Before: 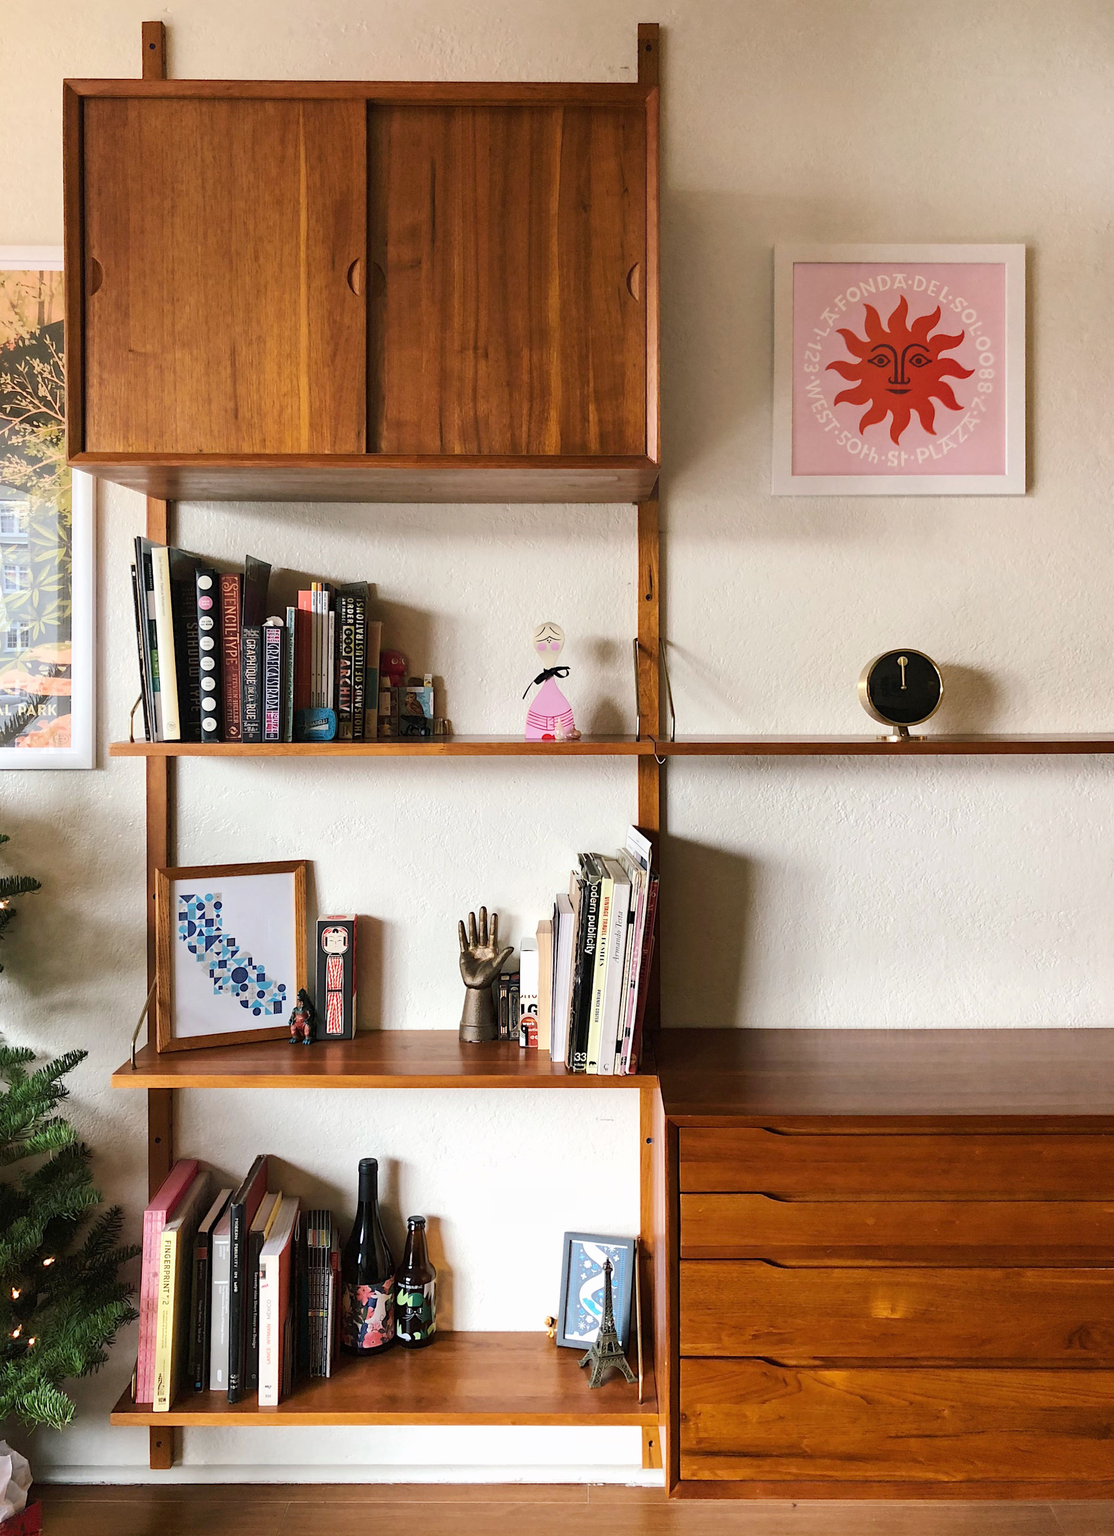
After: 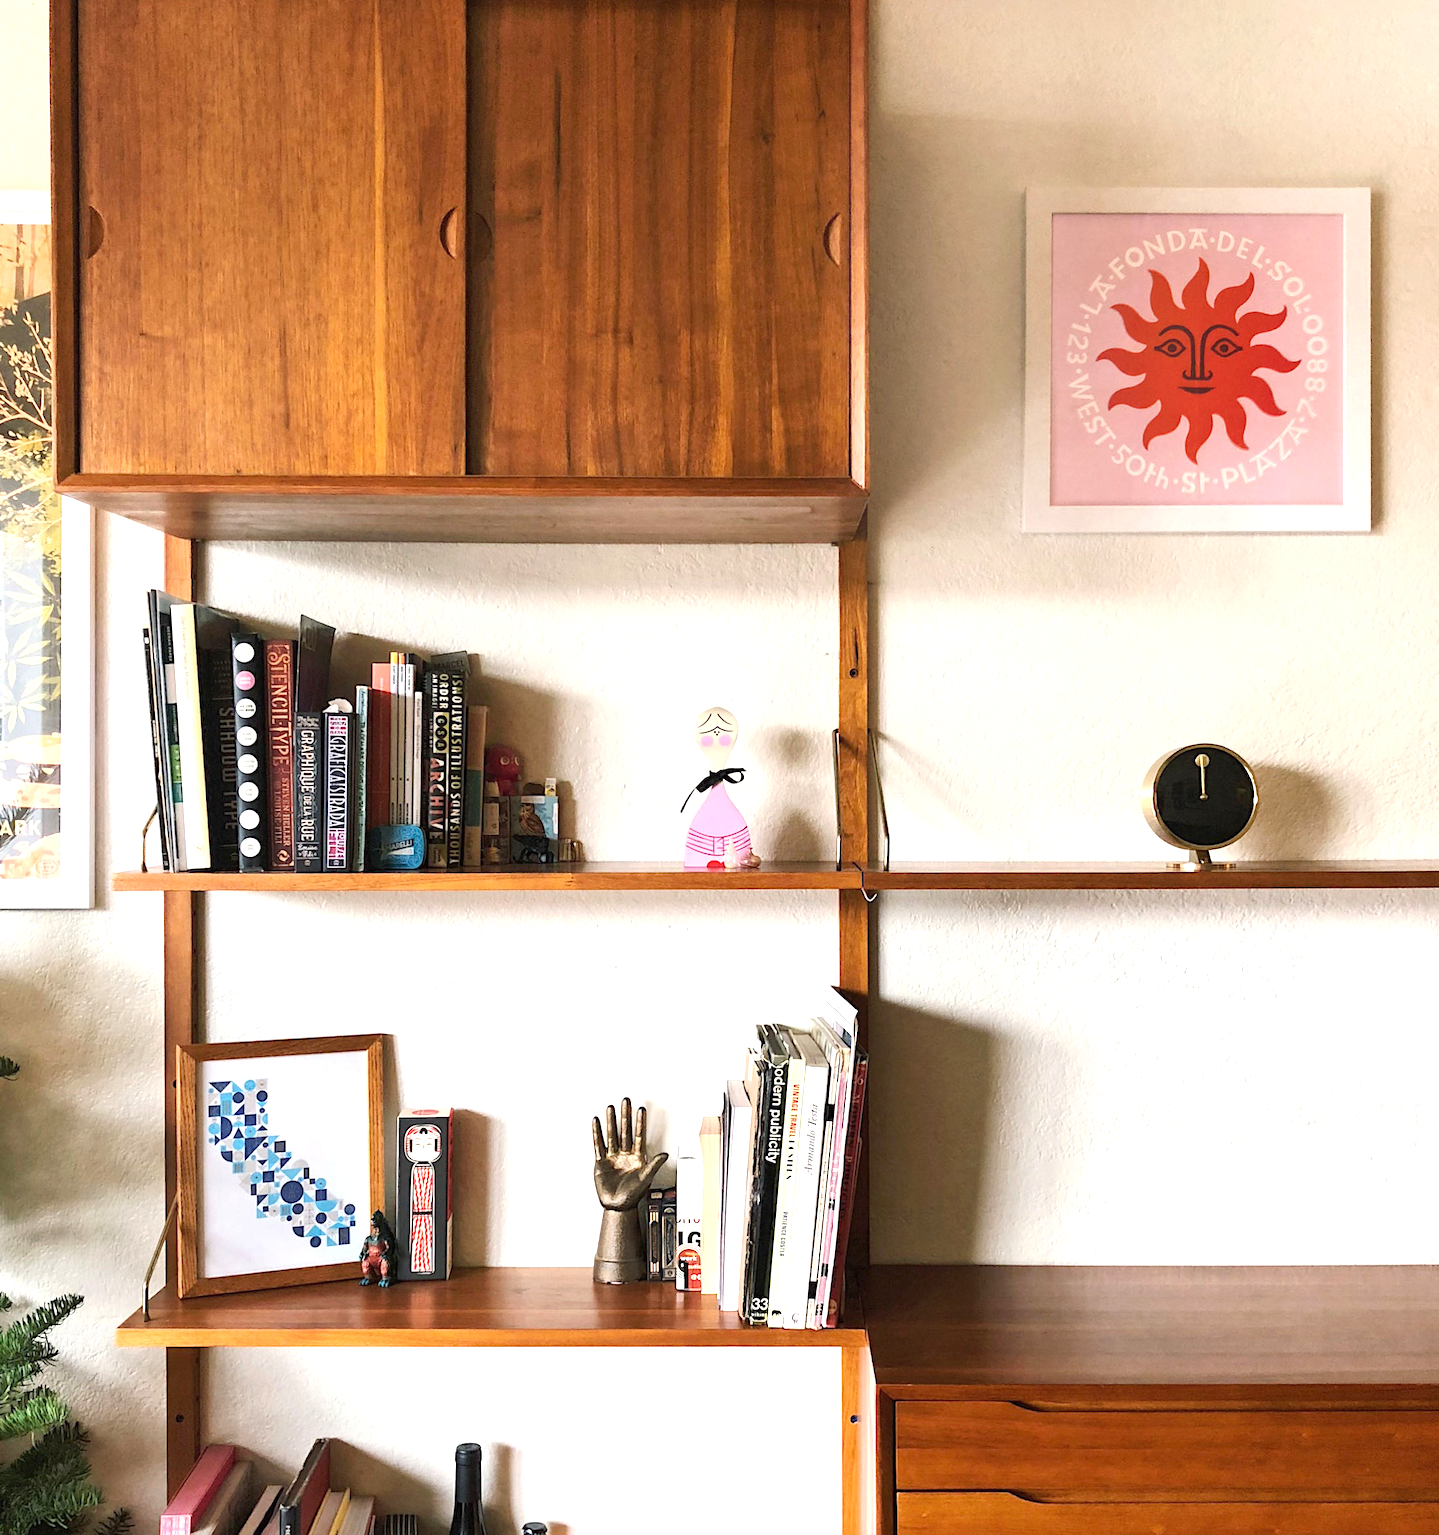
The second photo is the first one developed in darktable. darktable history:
exposure: black level correction 0, exposure 0.701 EV, compensate highlight preservation false
crop: left 2.456%, top 7.004%, right 3.385%, bottom 20.168%
